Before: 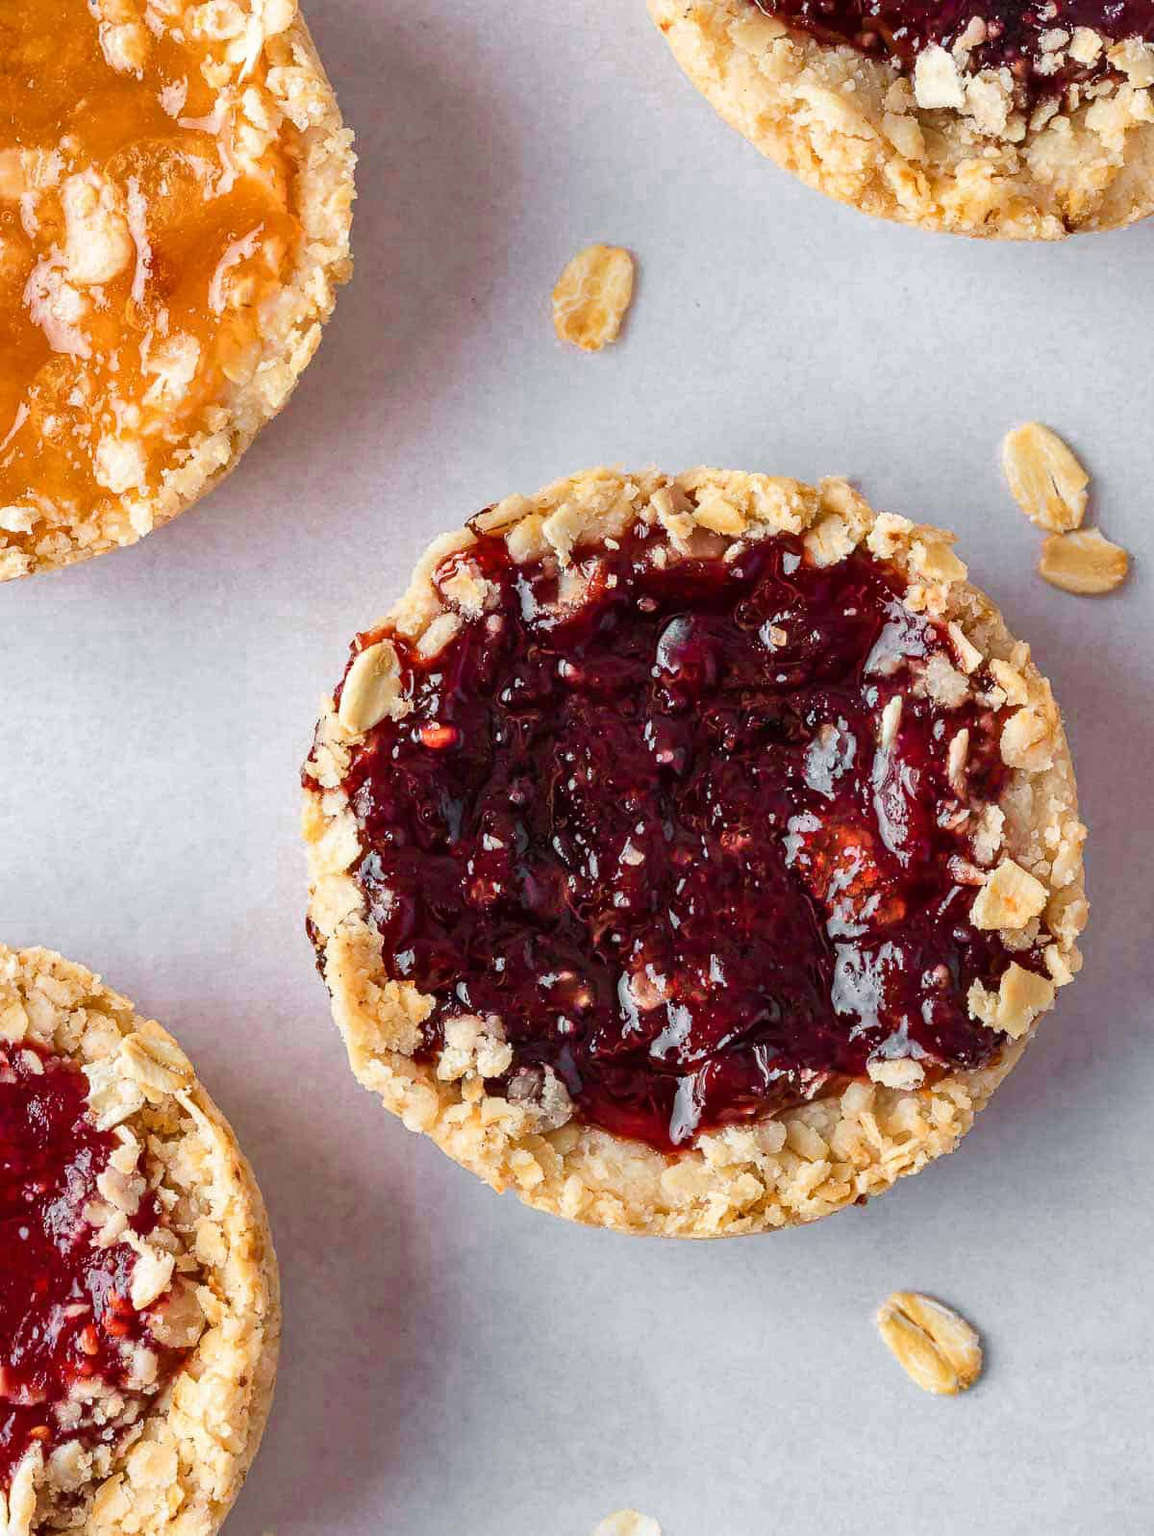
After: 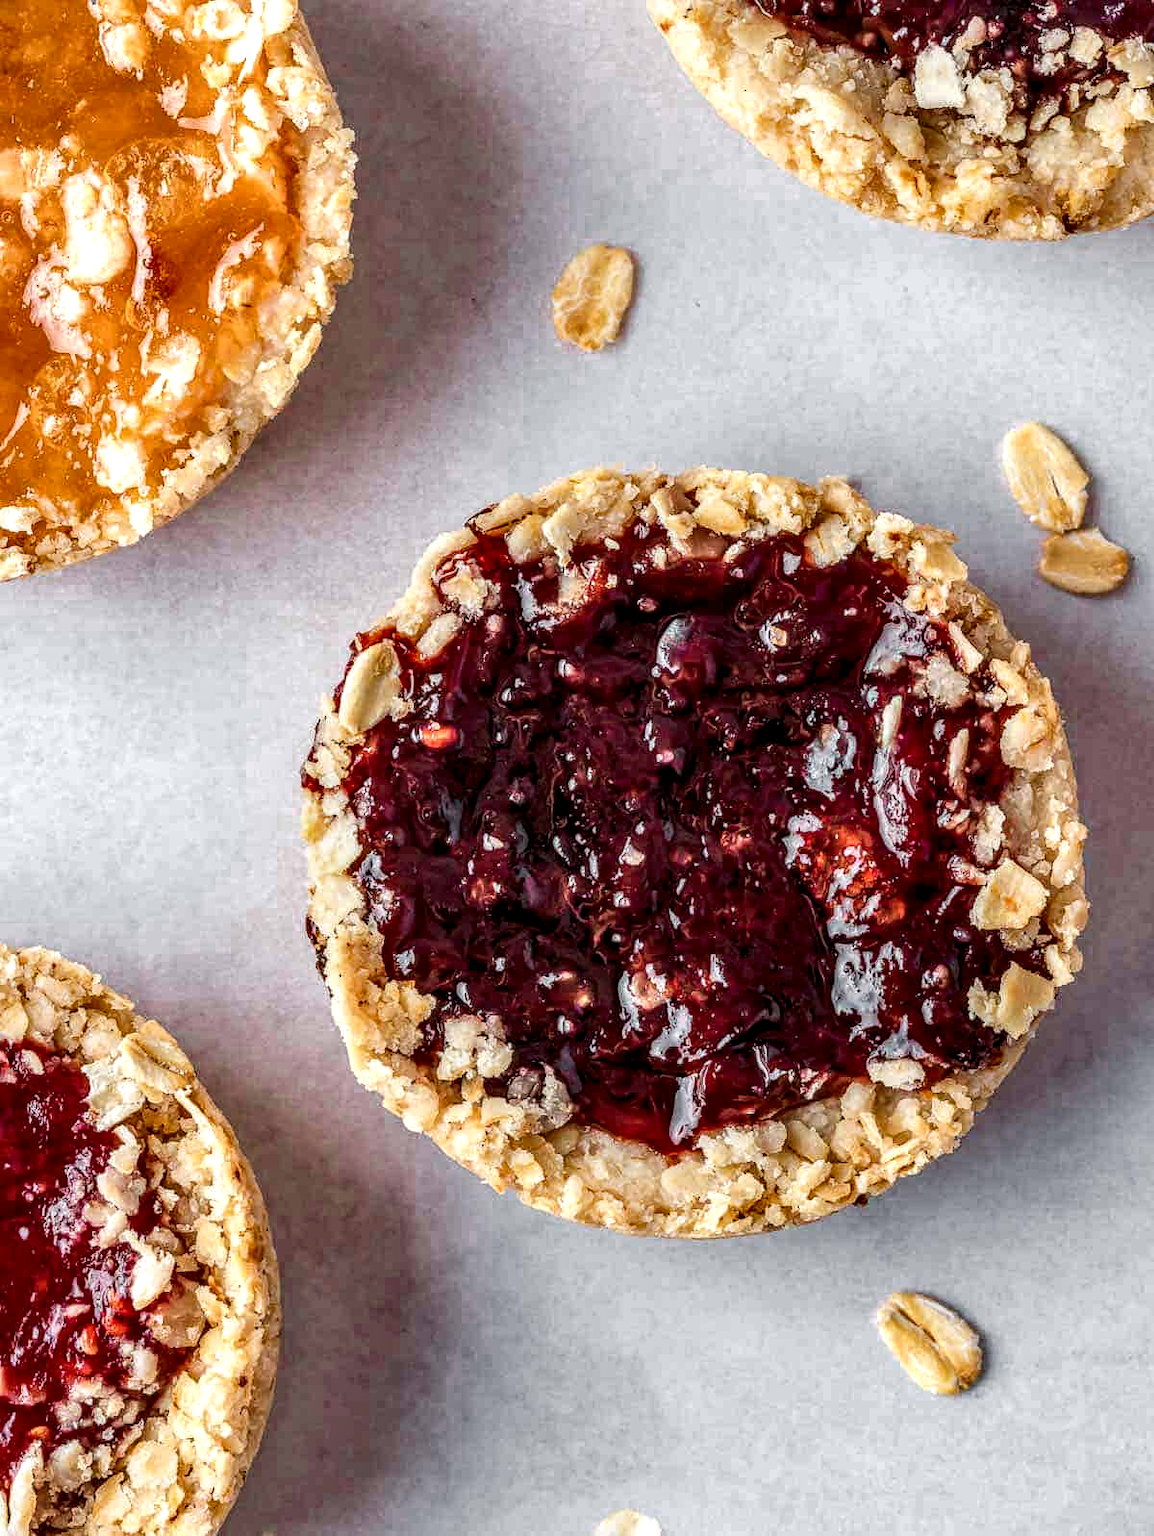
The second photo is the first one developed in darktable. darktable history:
local contrast: highlights 4%, shadows 1%, detail 182%
